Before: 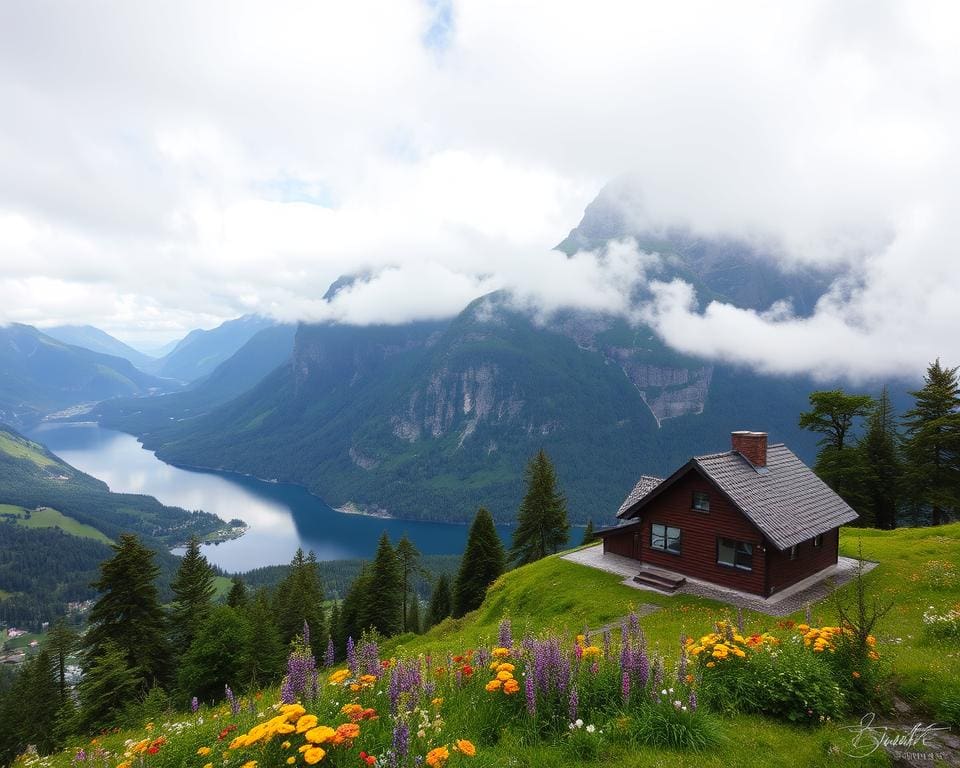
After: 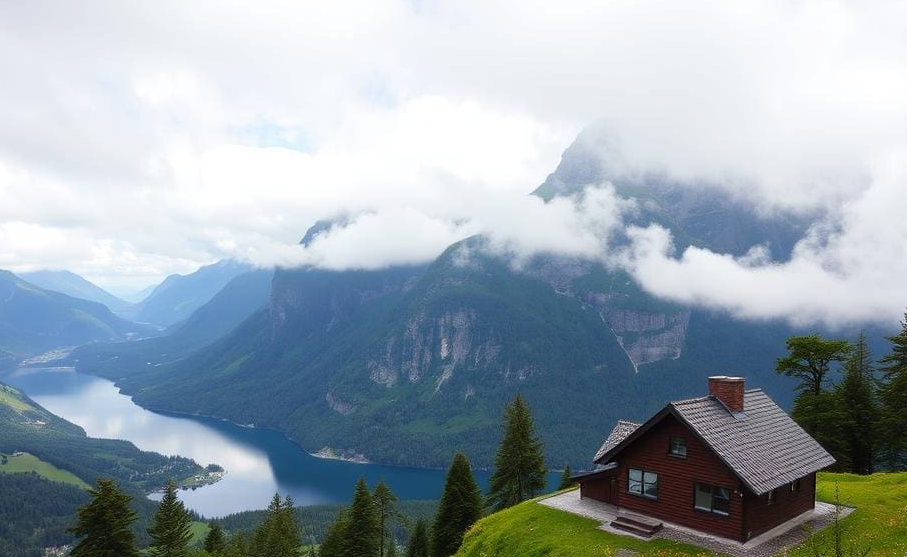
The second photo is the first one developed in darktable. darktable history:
crop: left 2.407%, top 7.265%, right 3.095%, bottom 20.168%
